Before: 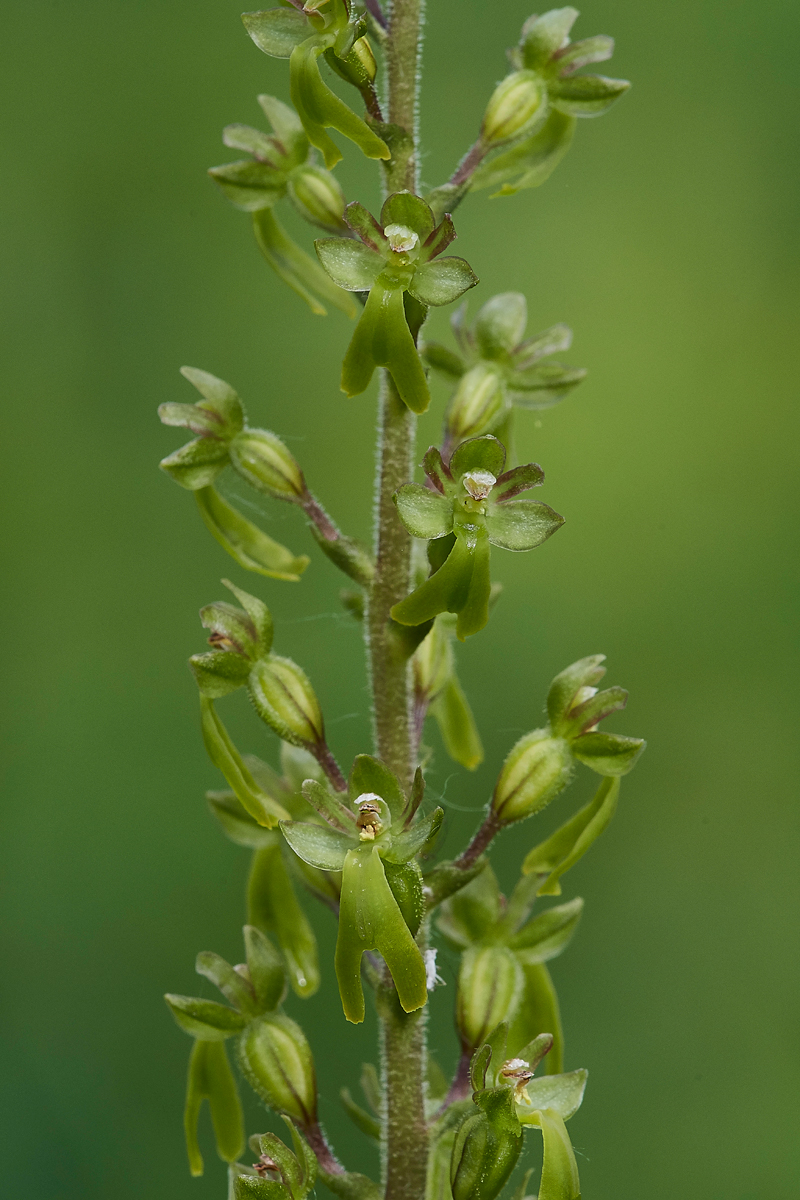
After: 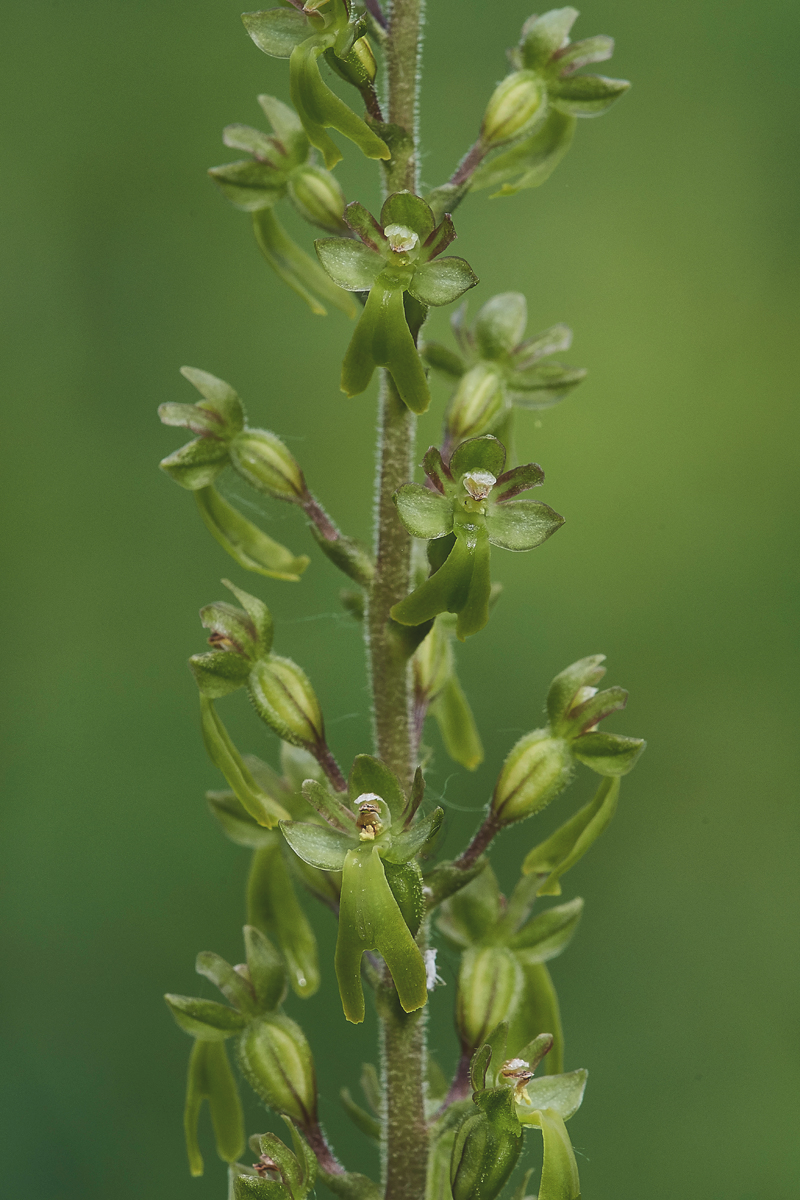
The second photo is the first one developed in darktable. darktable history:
exposure: black level correction -0.015, exposure -0.125 EV, compensate highlight preservation false
local contrast: highlights 100%, shadows 100%, detail 120%, midtone range 0.2
